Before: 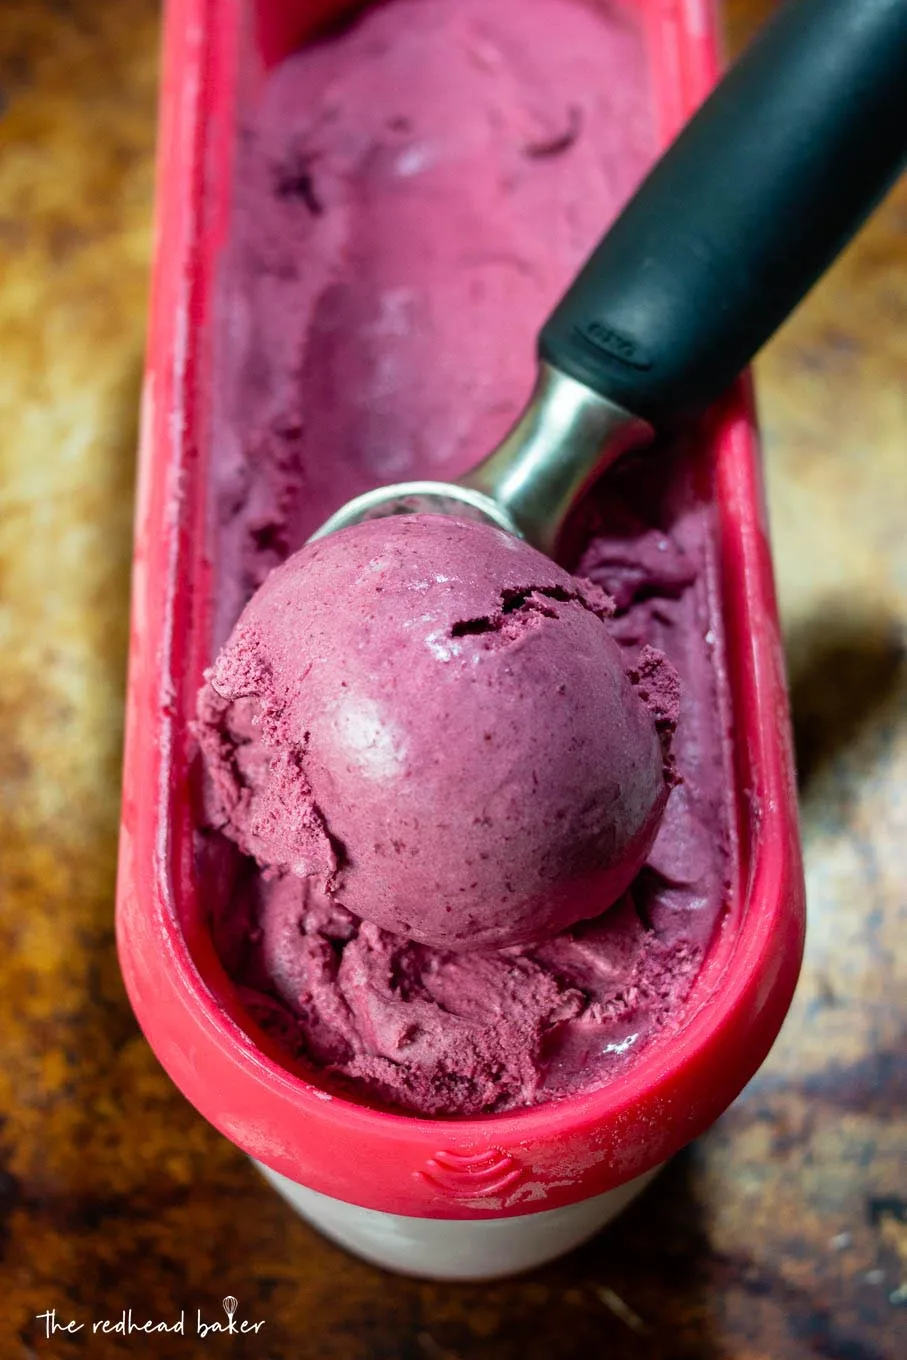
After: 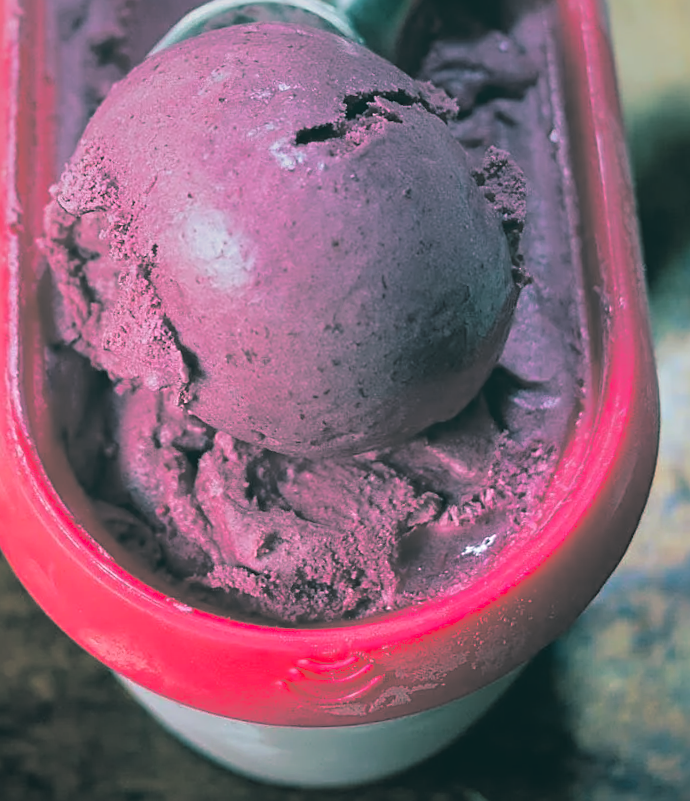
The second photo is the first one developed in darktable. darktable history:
graduated density: on, module defaults
white balance: red 0.984, blue 1.059
local contrast: detail 69%
exposure: black level correction 0.001, exposure 0.5 EV, compensate exposure bias true, compensate highlight preservation false
crop and rotate: left 17.299%, top 35.115%, right 7.015%, bottom 1.024%
split-toning: shadows › hue 186.43°, highlights › hue 49.29°, compress 30.29%
rotate and perspective: rotation -2°, crop left 0.022, crop right 0.978, crop top 0.049, crop bottom 0.951
sharpen: on, module defaults
